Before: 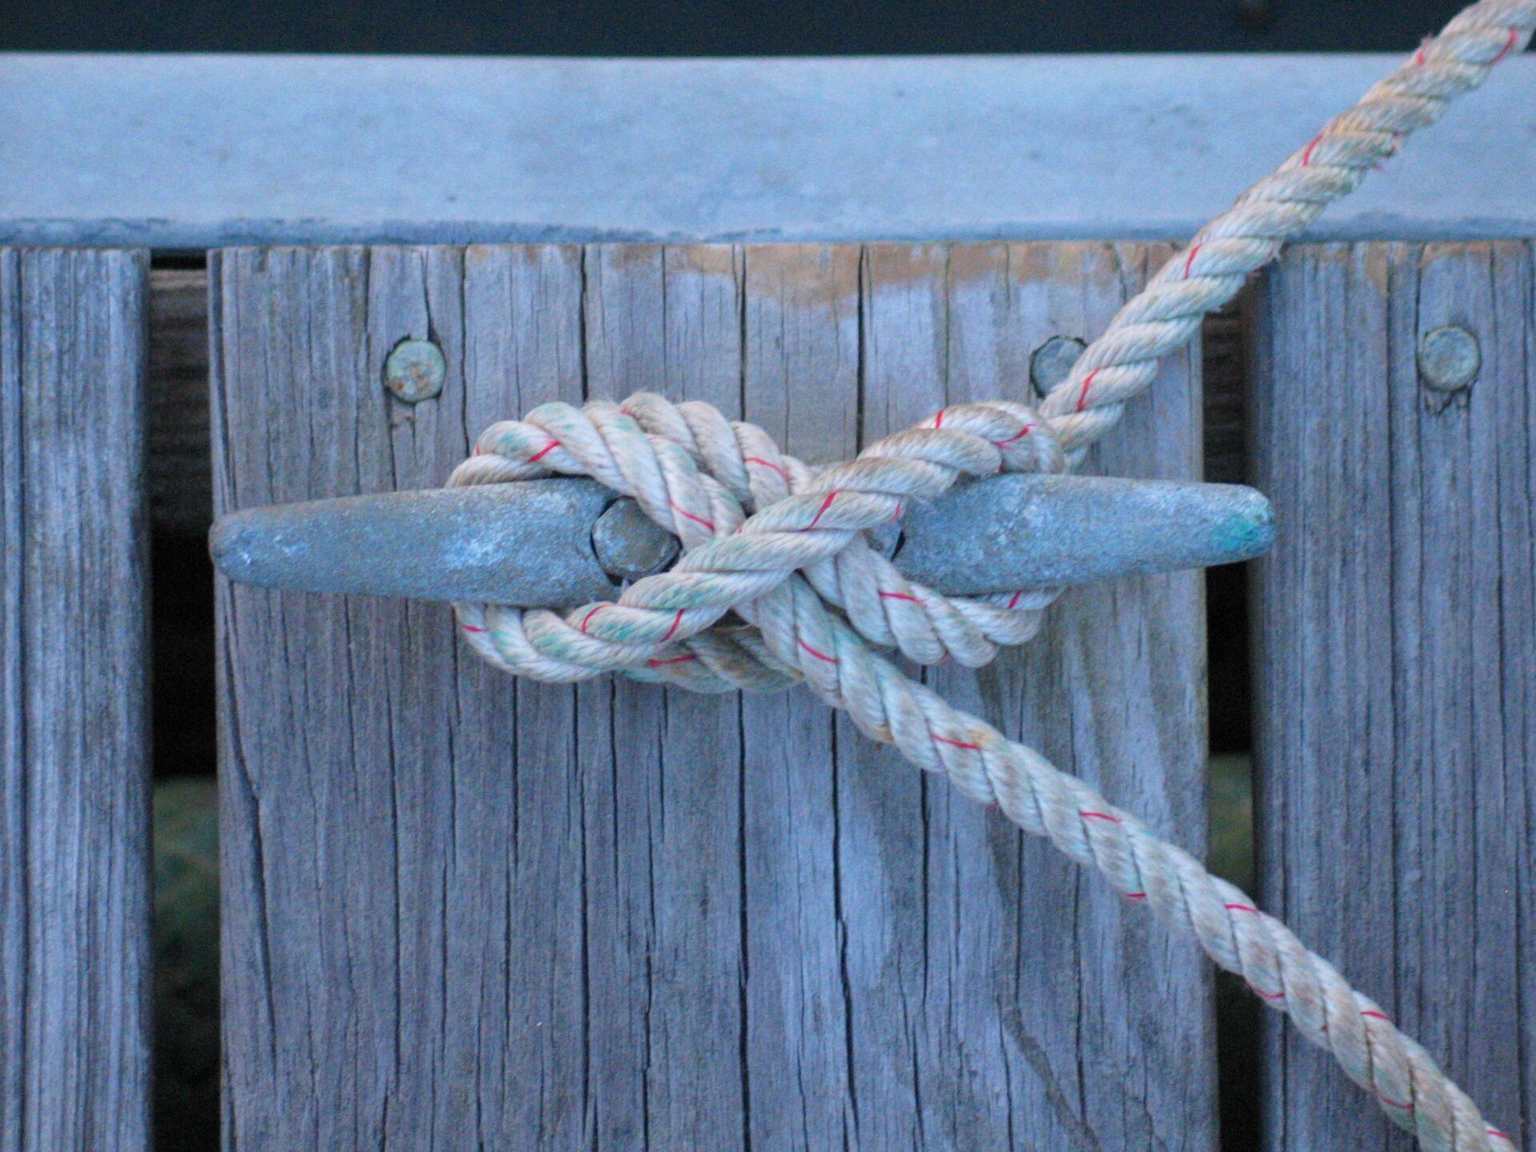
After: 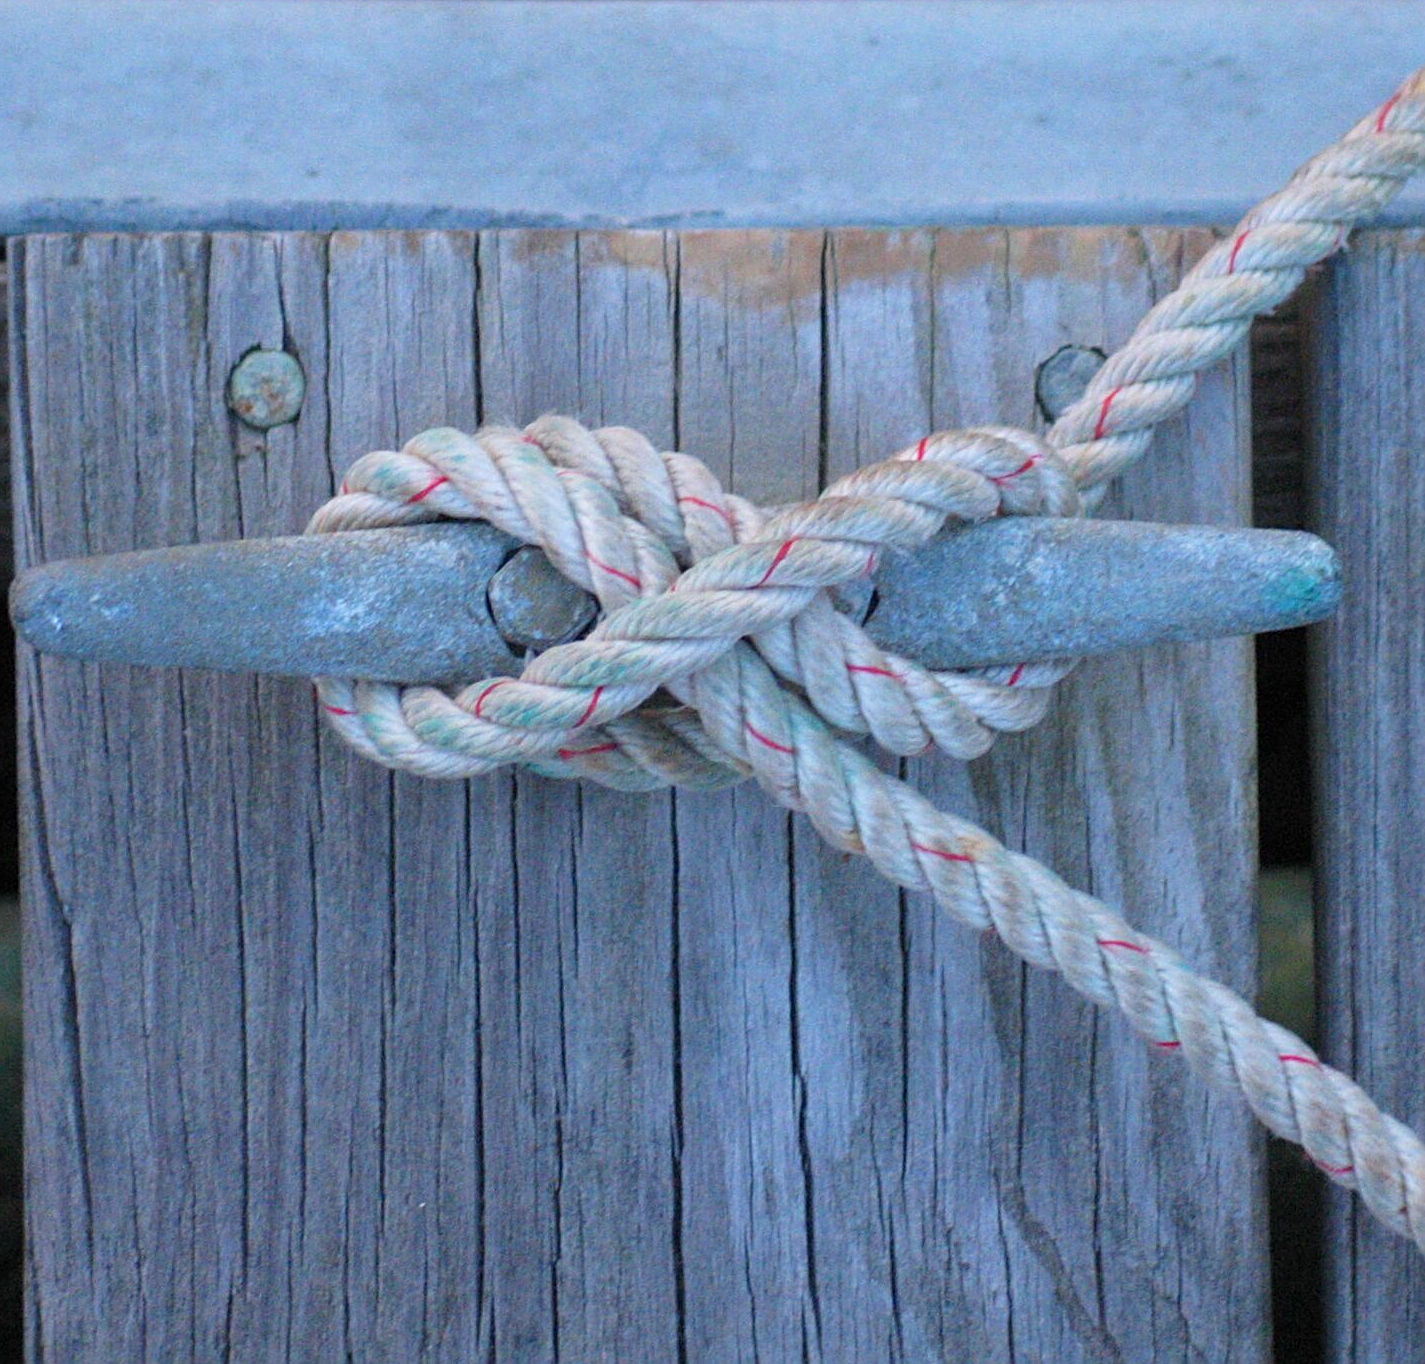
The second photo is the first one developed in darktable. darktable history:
crop and rotate: left 13.15%, top 5.251%, right 12.609%
sharpen: on, module defaults
